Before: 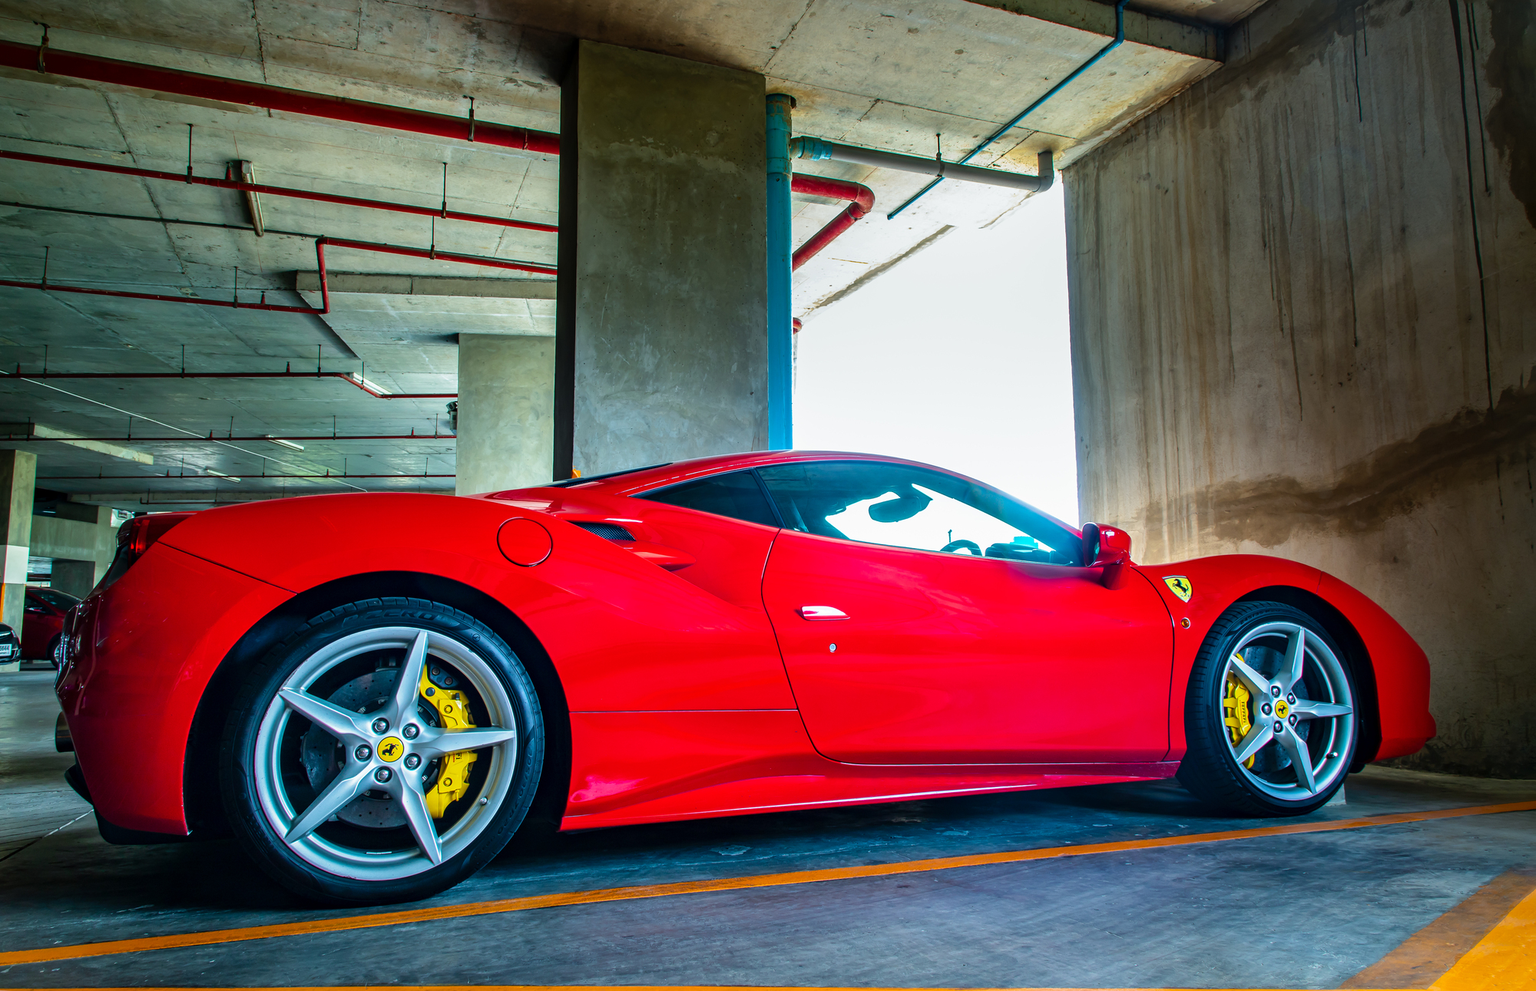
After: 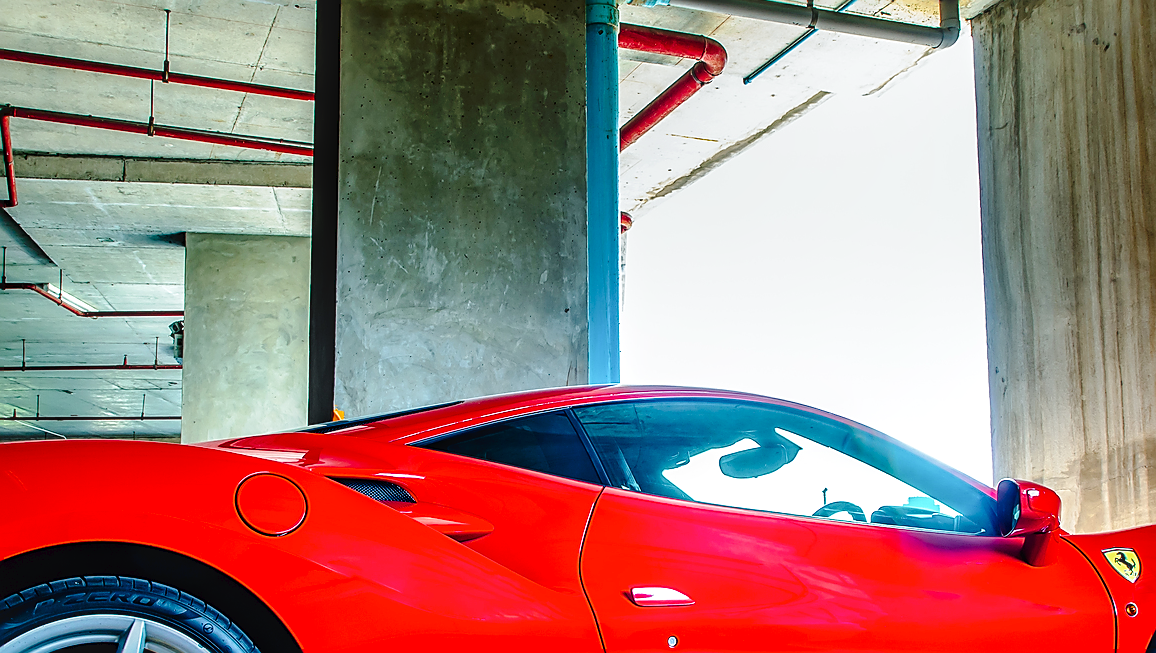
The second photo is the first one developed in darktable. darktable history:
crop: left 20.61%, top 15.659%, right 21.541%, bottom 33.737%
local contrast: on, module defaults
tone curve: curves: ch0 [(0, 0) (0.003, 0.03) (0.011, 0.032) (0.025, 0.035) (0.044, 0.038) (0.069, 0.041) (0.1, 0.058) (0.136, 0.091) (0.177, 0.133) (0.224, 0.181) (0.277, 0.268) (0.335, 0.363) (0.399, 0.461) (0.468, 0.554) (0.543, 0.633) (0.623, 0.709) (0.709, 0.784) (0.801, 0.869) (0.898, 0.938) (1, 1)], preserve colors none
sharpen: radius 1.347, amount 1.266, threshold 0.681
